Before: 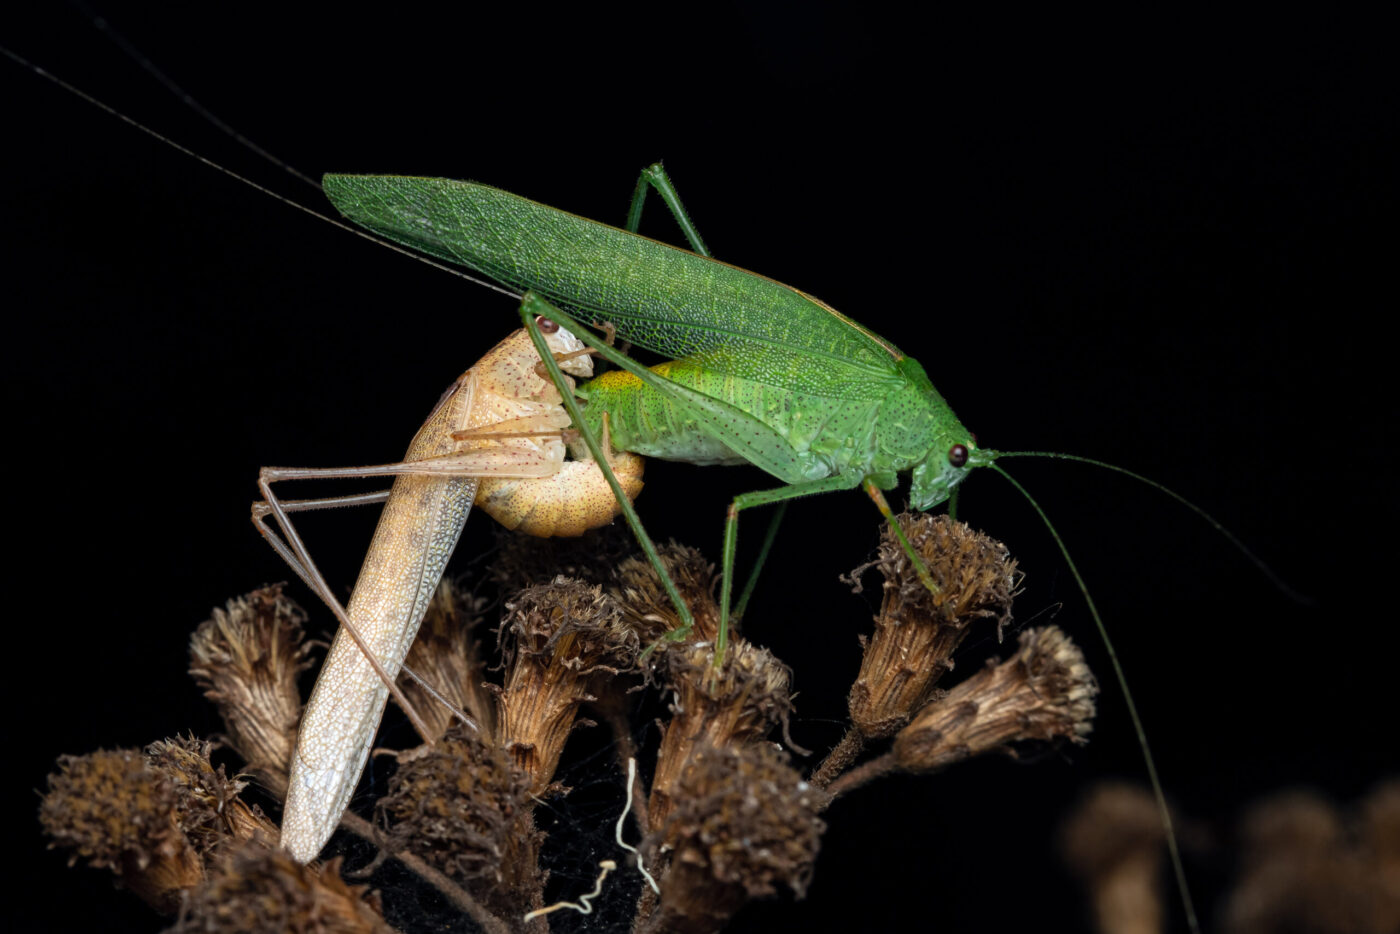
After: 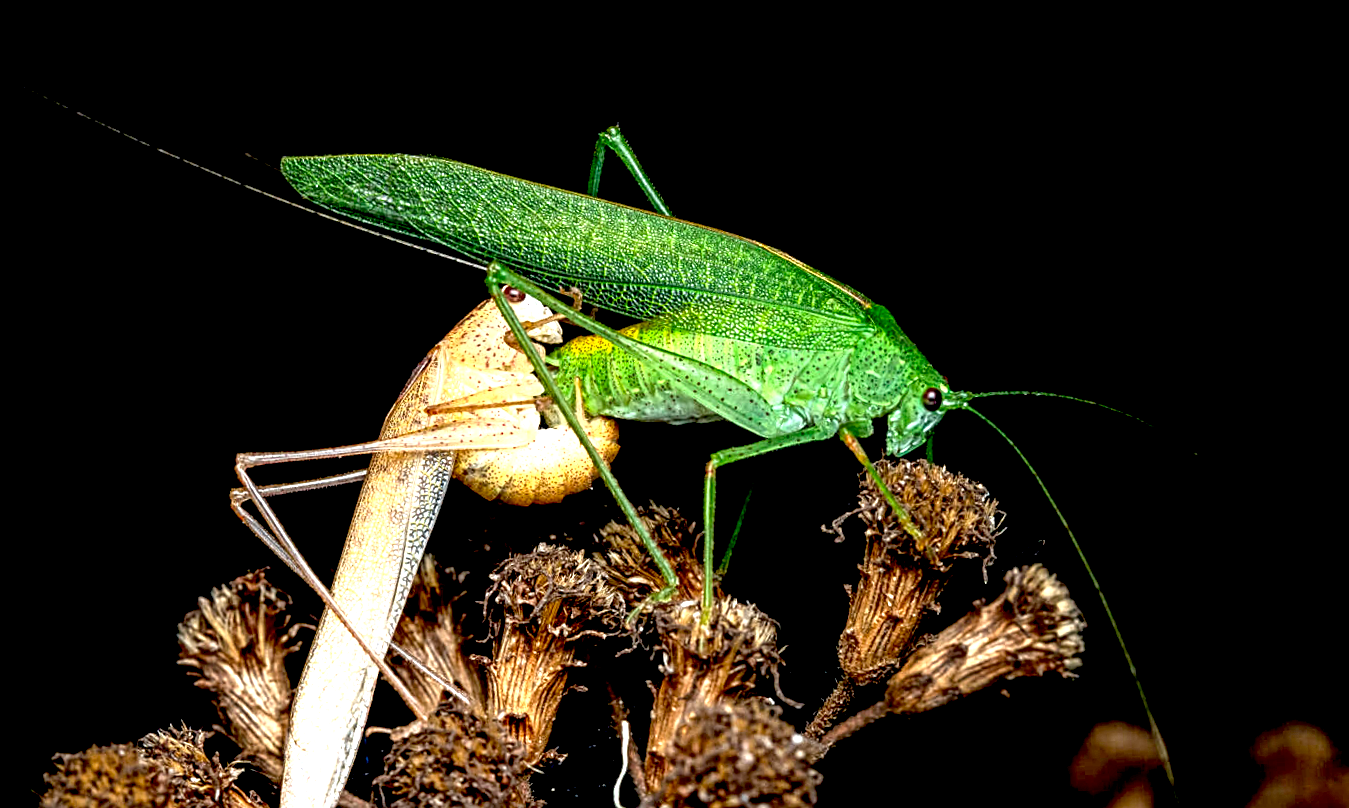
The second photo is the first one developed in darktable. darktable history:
crop and rotate: top 0%, bottom 5.097%
rotate and perspective: rotation -3.52°, crop left 0.036, crop right 0.964, crop top 0.081, crop bottom 0.919
white balance: emerald 1
sharpen: on, module defaults
local contrast: detail 142%
exposure: black level correction 0.016, exposure 1.774 EV, compensate highlight preservation false
